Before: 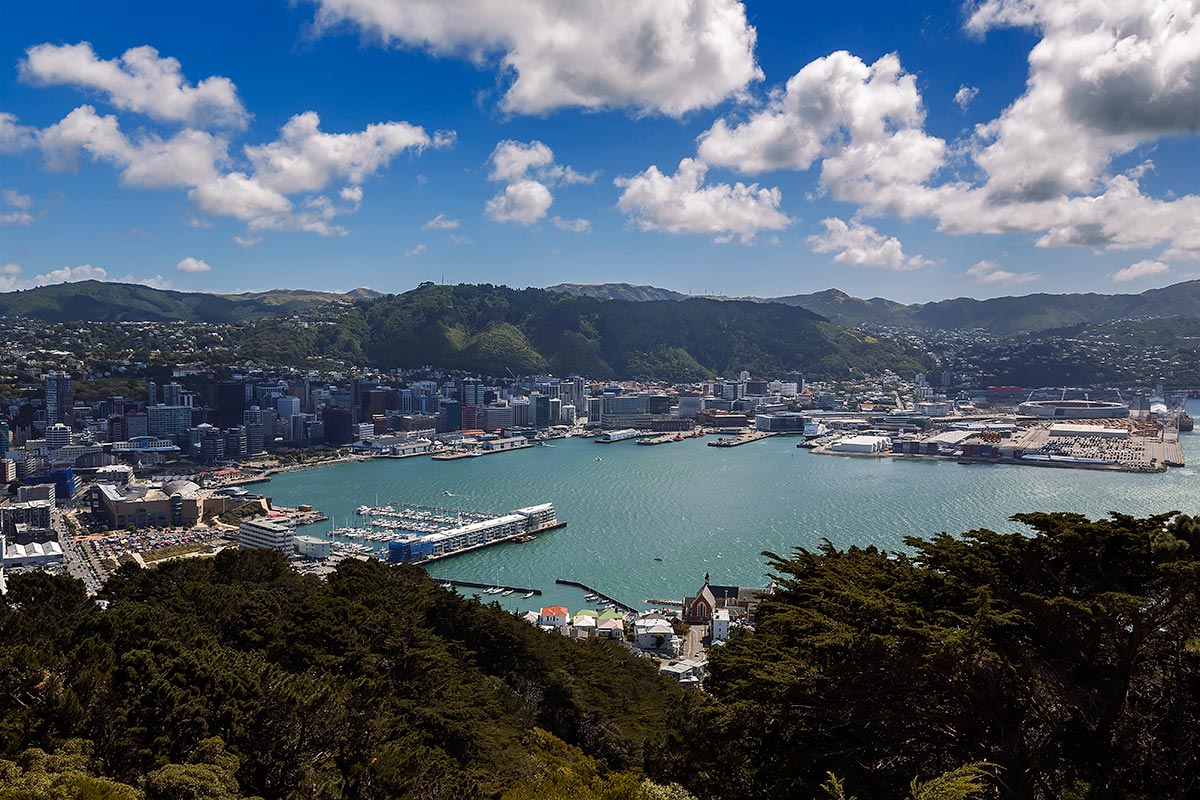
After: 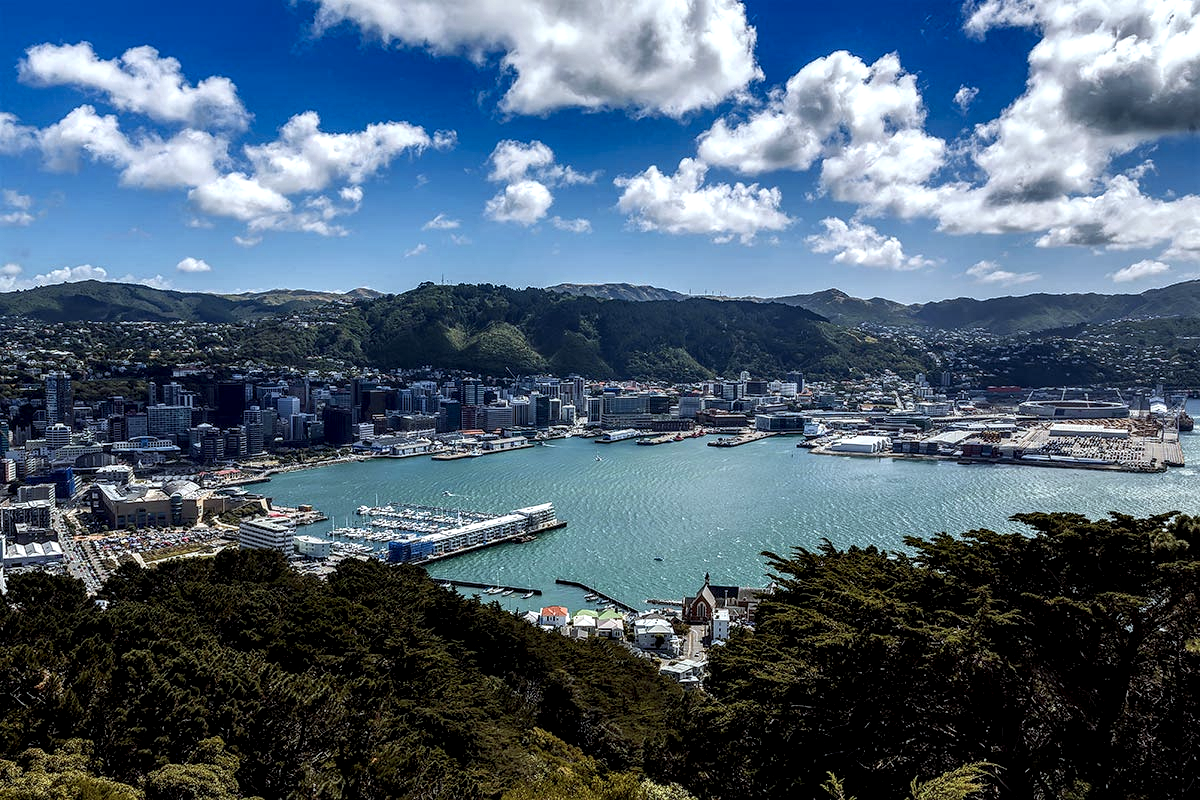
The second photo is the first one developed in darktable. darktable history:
white balance: red 0.925, blue 1.046
local contrast: highlights 19%, detail 186%
